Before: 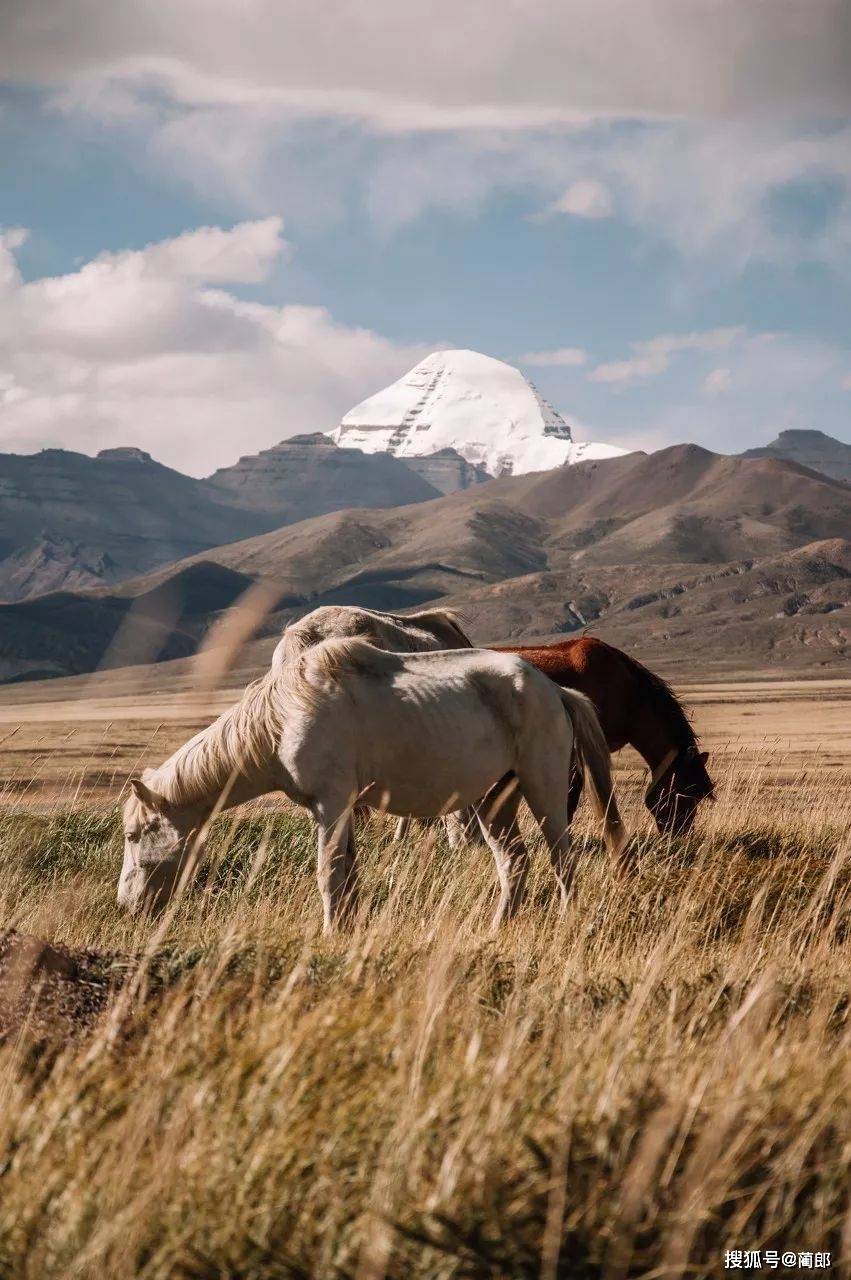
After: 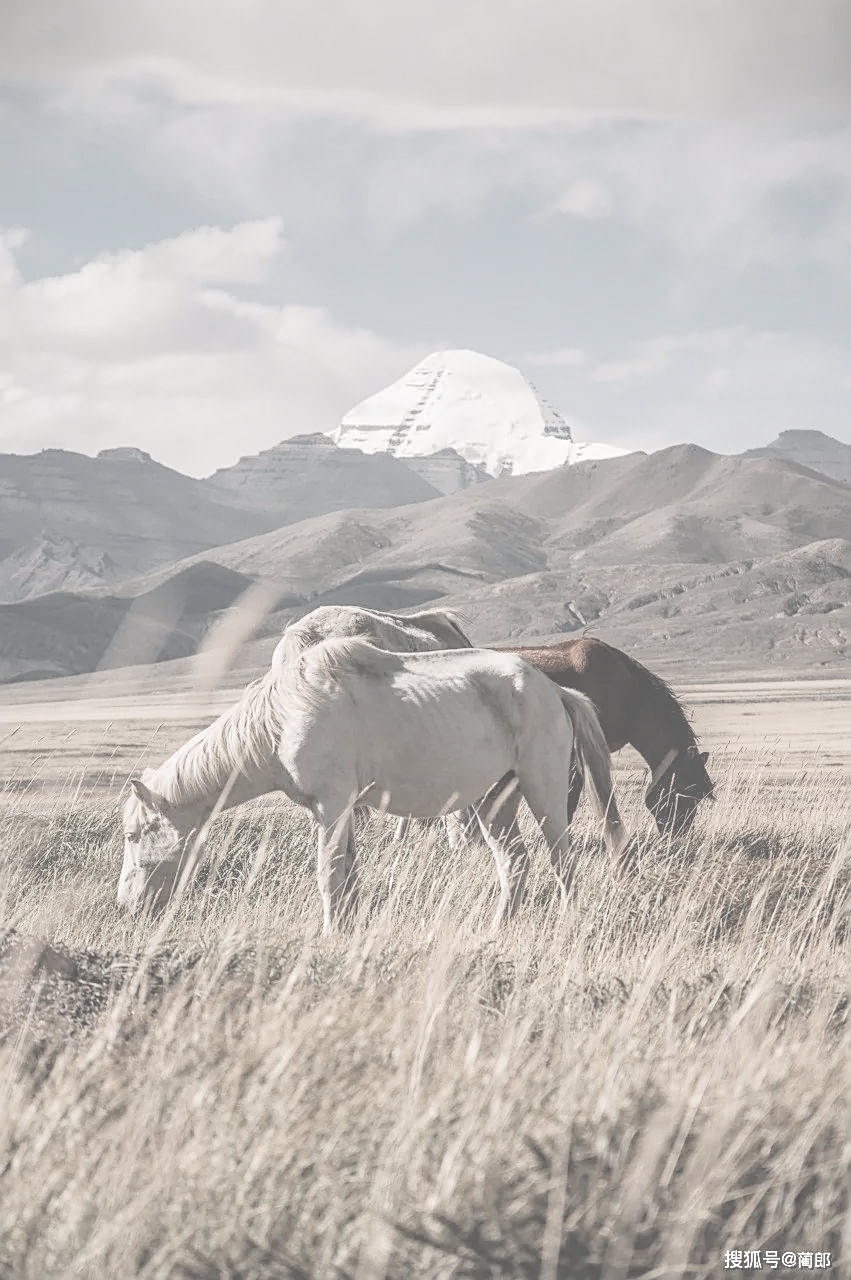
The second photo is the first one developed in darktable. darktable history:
sharpen: on, module defaults
local contrast: highlights 23%, detail 150%
contrast brightness saturation: contrast -0.308, brightness 0.745, saturation -0.763
